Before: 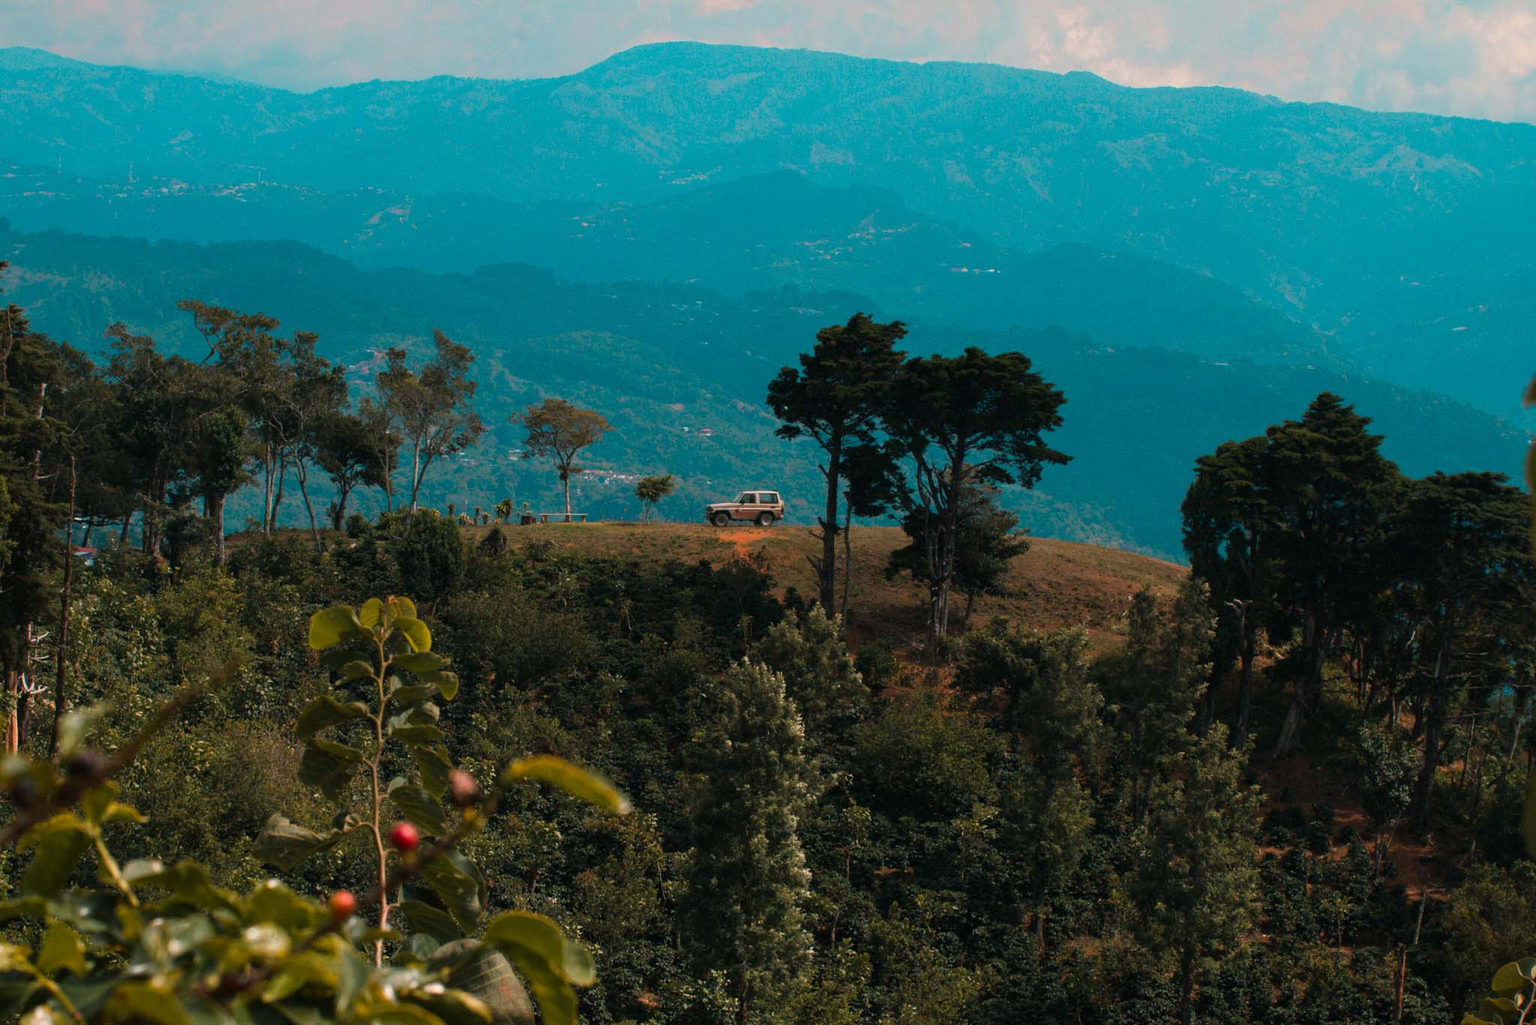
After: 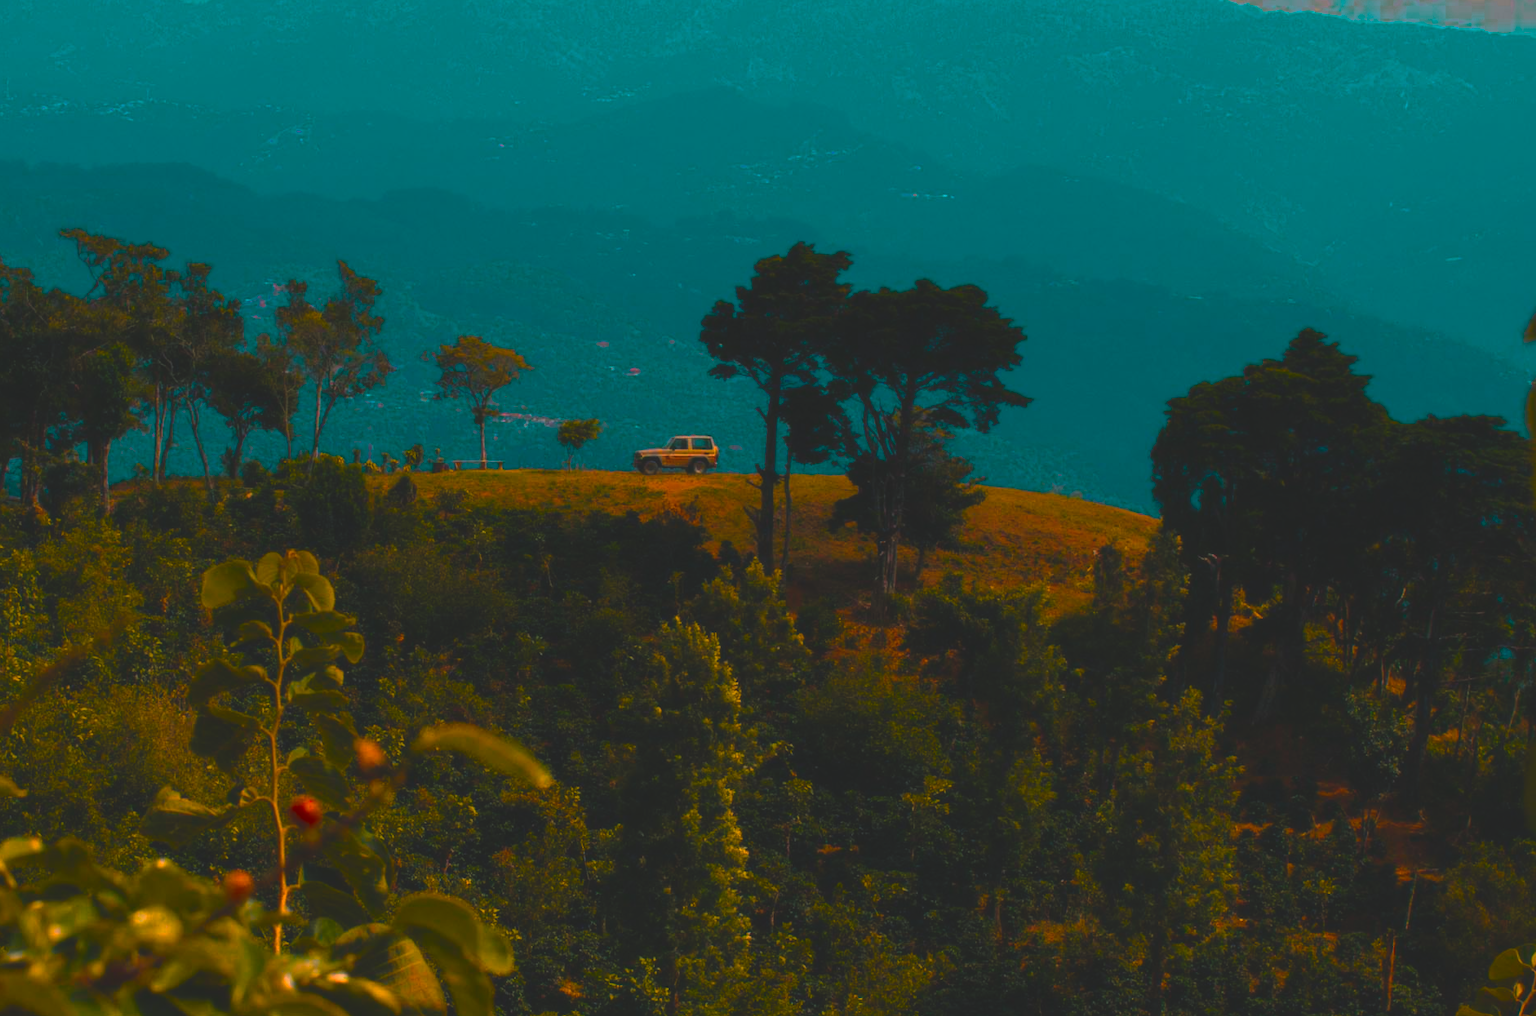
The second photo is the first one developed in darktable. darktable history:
crop and rotate: left 8.08%, top 8.904%
color zones: curves: ch0 [(0.018, 0.548) (0.197, 0.654) (0.425, 0.447) (0.605, 0.658) (0.732, 0.579)]; ch1 [(0.105, 0.531) (0.224, 0.531) (0.386, 0.39) (0.618, 0.456) (0.732, 0.456) (0.956, 0.421)]; ch2 [(0.039, 0.583) (0.215, 0.465) (0.399, 0.544) (0.465, 0.548) (0.614, 0.447) (0.724, 0.43) (0.882, 0.623) (0.956, 0.632)]
base curve: curves: ch0 [(0, 0) (0.841, 0.609) (1, 1)], preserve colors none
exposure: black level correction -0.035, exposure -0.498 EV, compensate highlight preservation false
color balance rgb: highlights gain › chroma 1.018%, highlights gain › hue 60.04°, linear chroma grading › highlights 99.853%, linear chroma grading › global chroma 23.425%, perceptual saturation grading › global saturation 63.88%, perceptual saturation grading › highlights 59.386%, perceptual saturation grading › mid-tones 49.583%, perceptual saturation grading › shadows 49.331%, global vibrance 20%
contrast equalizer: y [[0.5, 0.5, 0.5, 0.539, 0.64, 0.611], [0.5 ×6], [0.5 ×6], [0 ×6], [0 ×6]], mix -0.36
